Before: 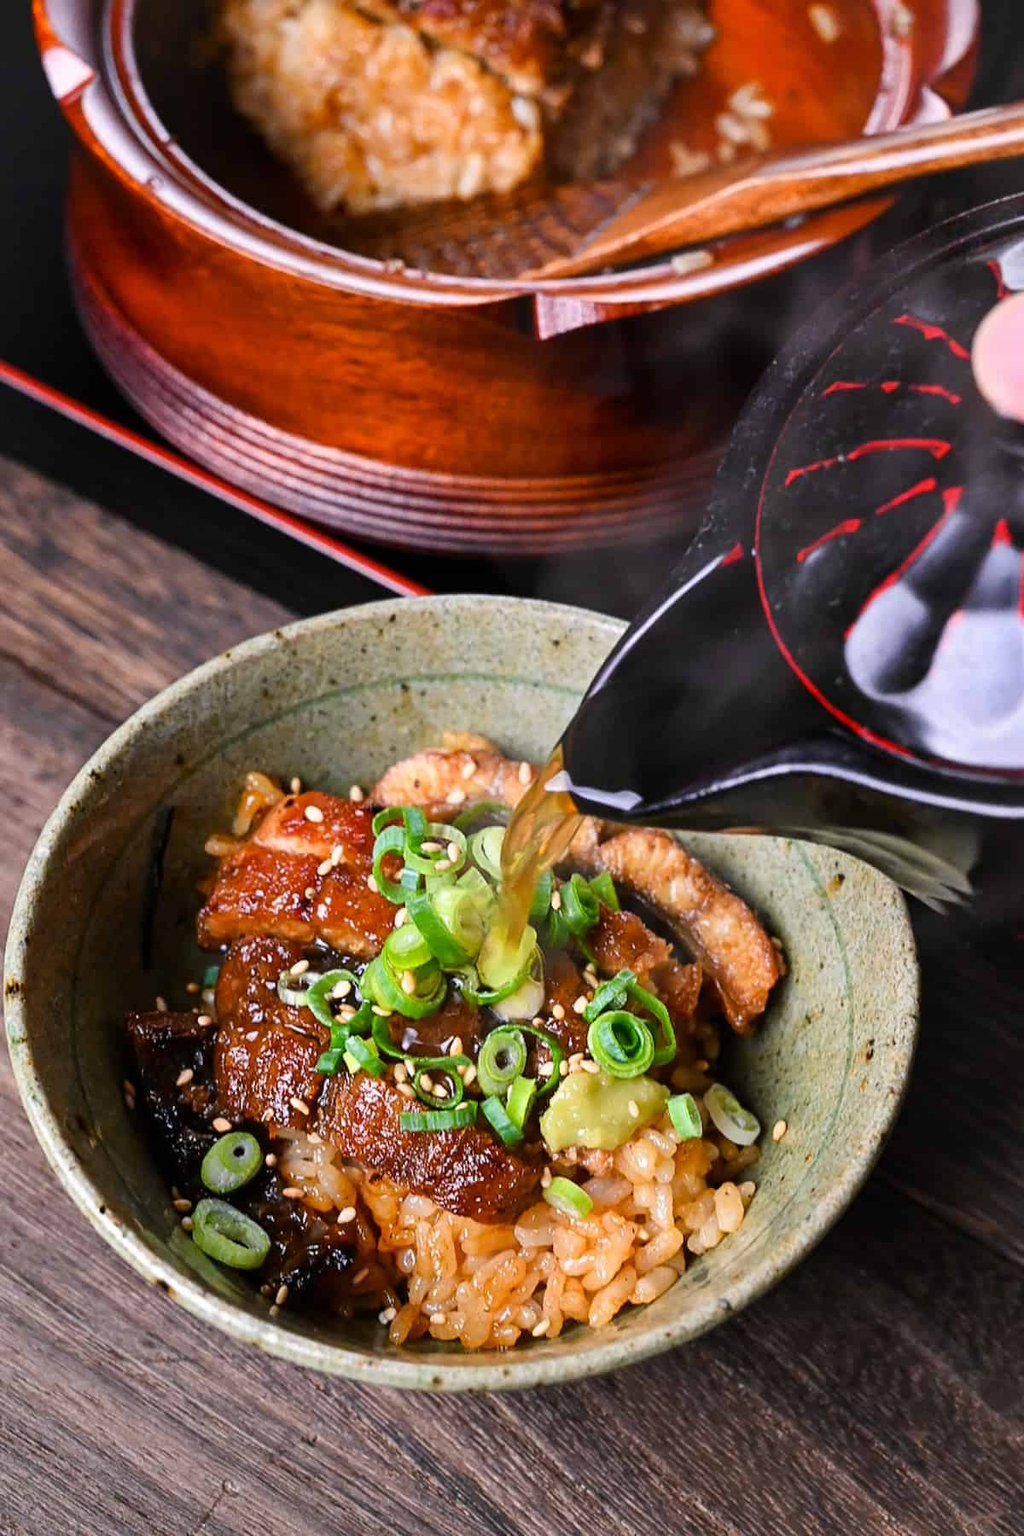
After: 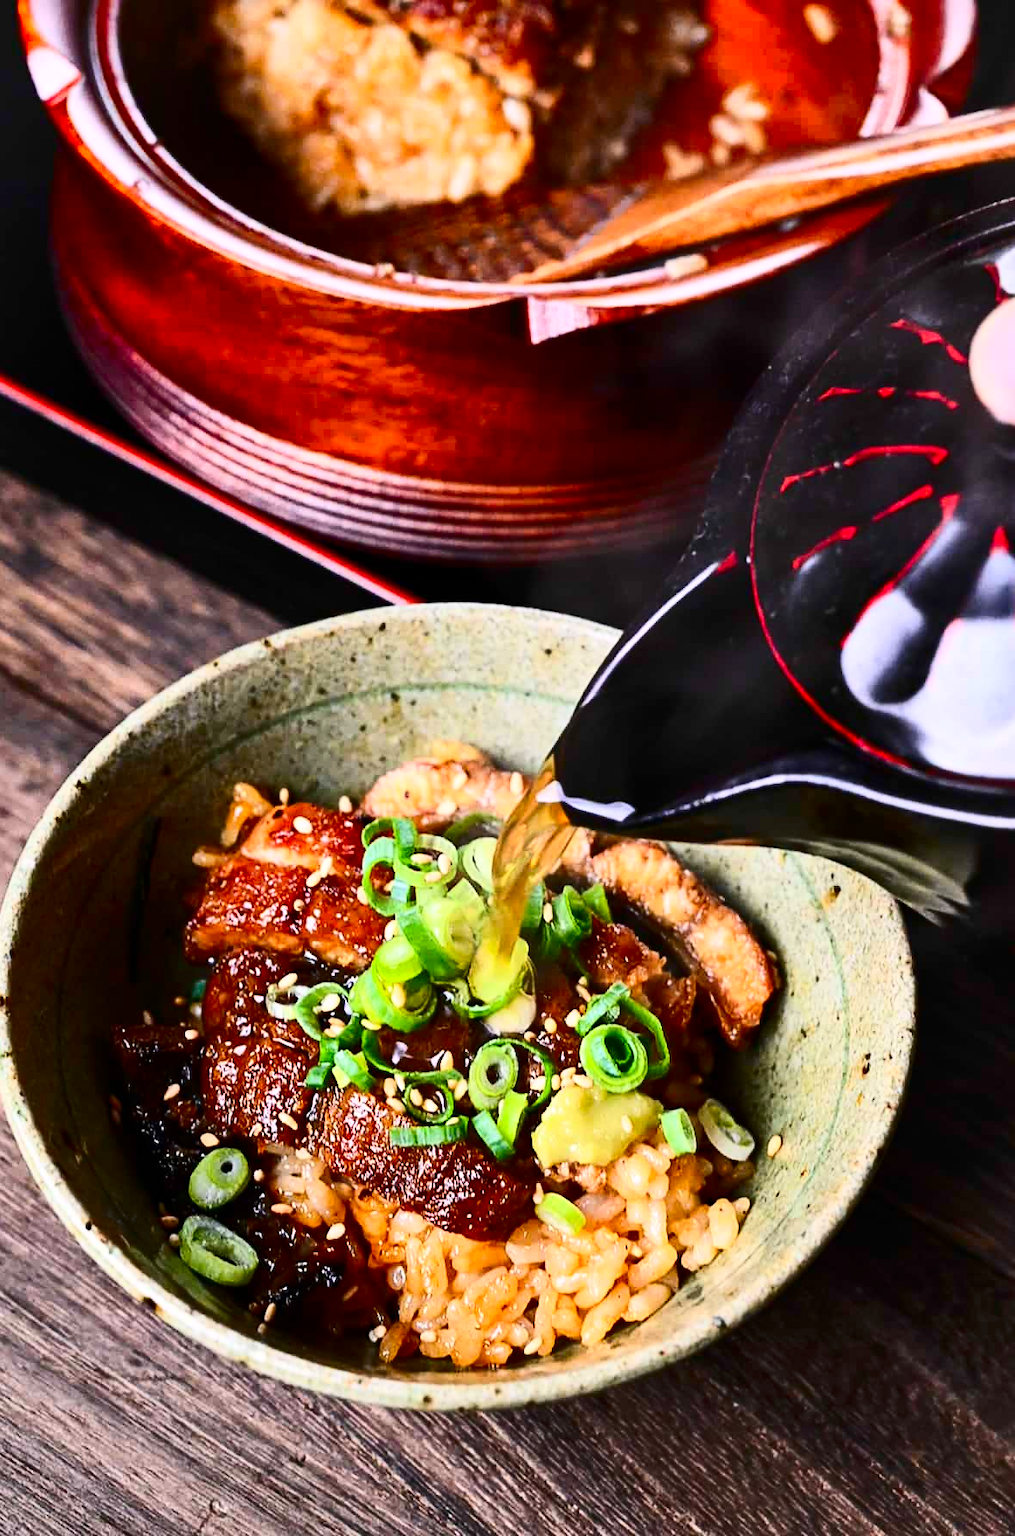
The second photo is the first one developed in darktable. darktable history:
contrast brightness saturation: contrast 0.4, brightness 0.048, saturation 0.249
crop and rotate: left 1.532%, right 0.577%, bottom 1.286%
shadows and highlights: radius 266.44, soften with gaussian
